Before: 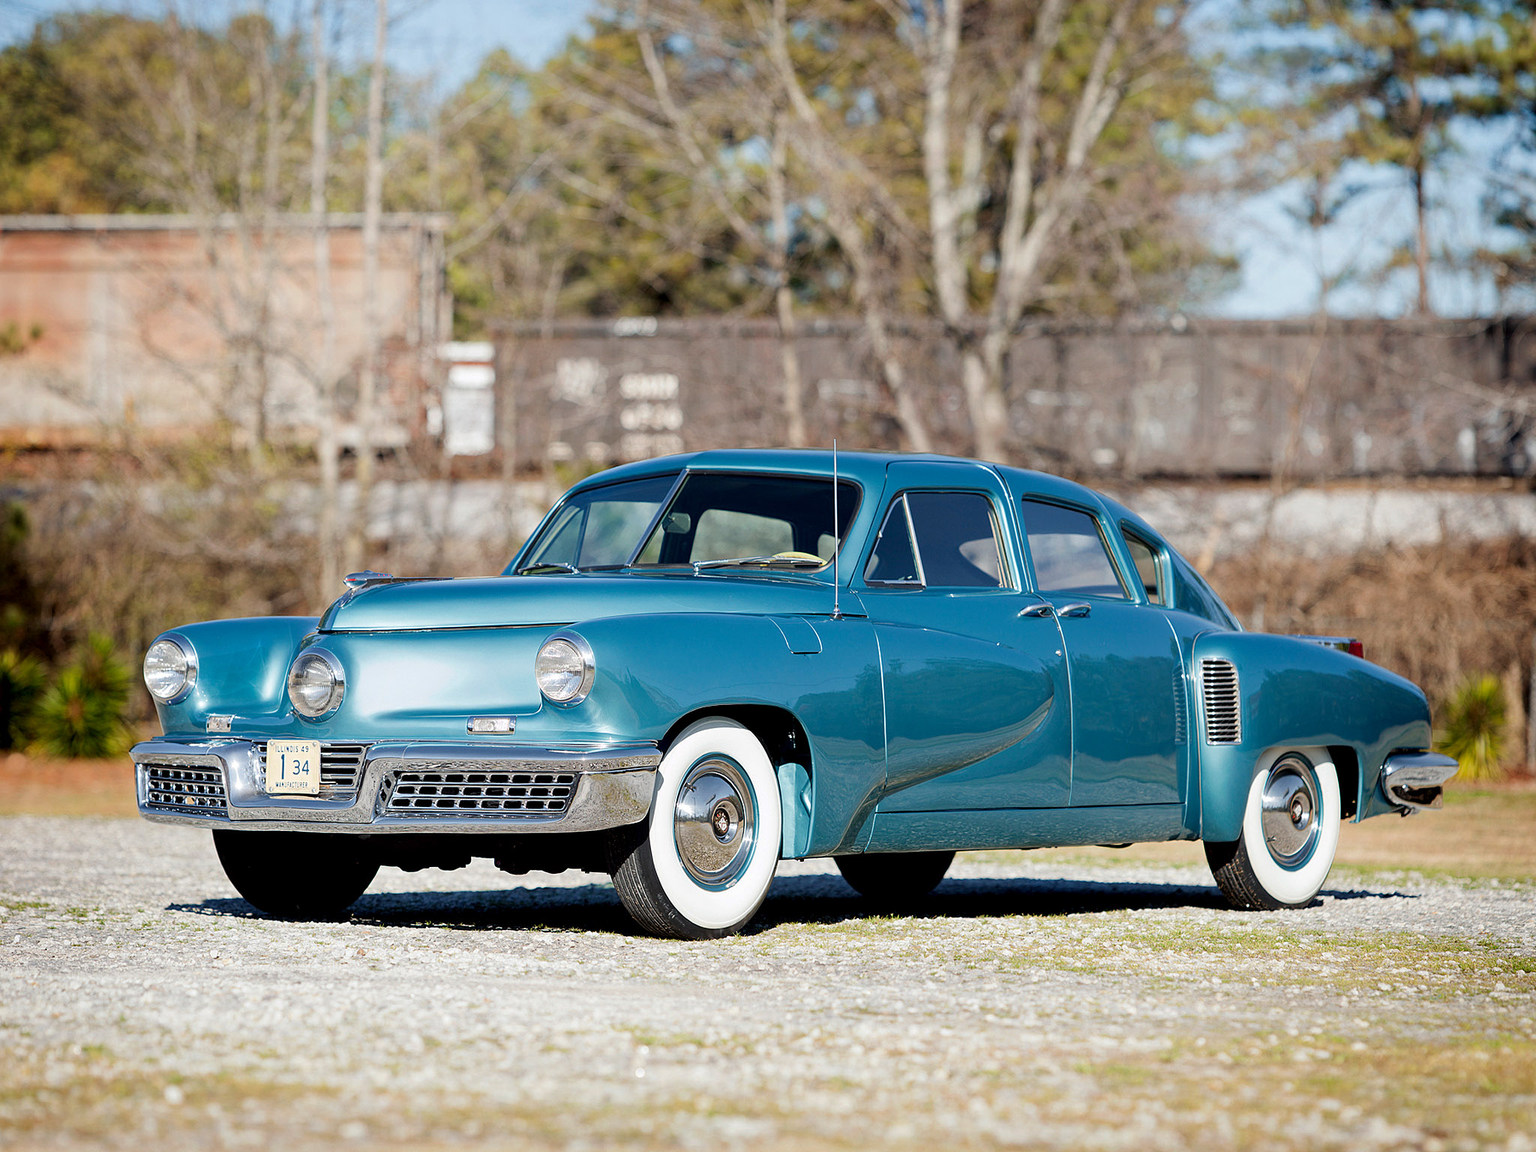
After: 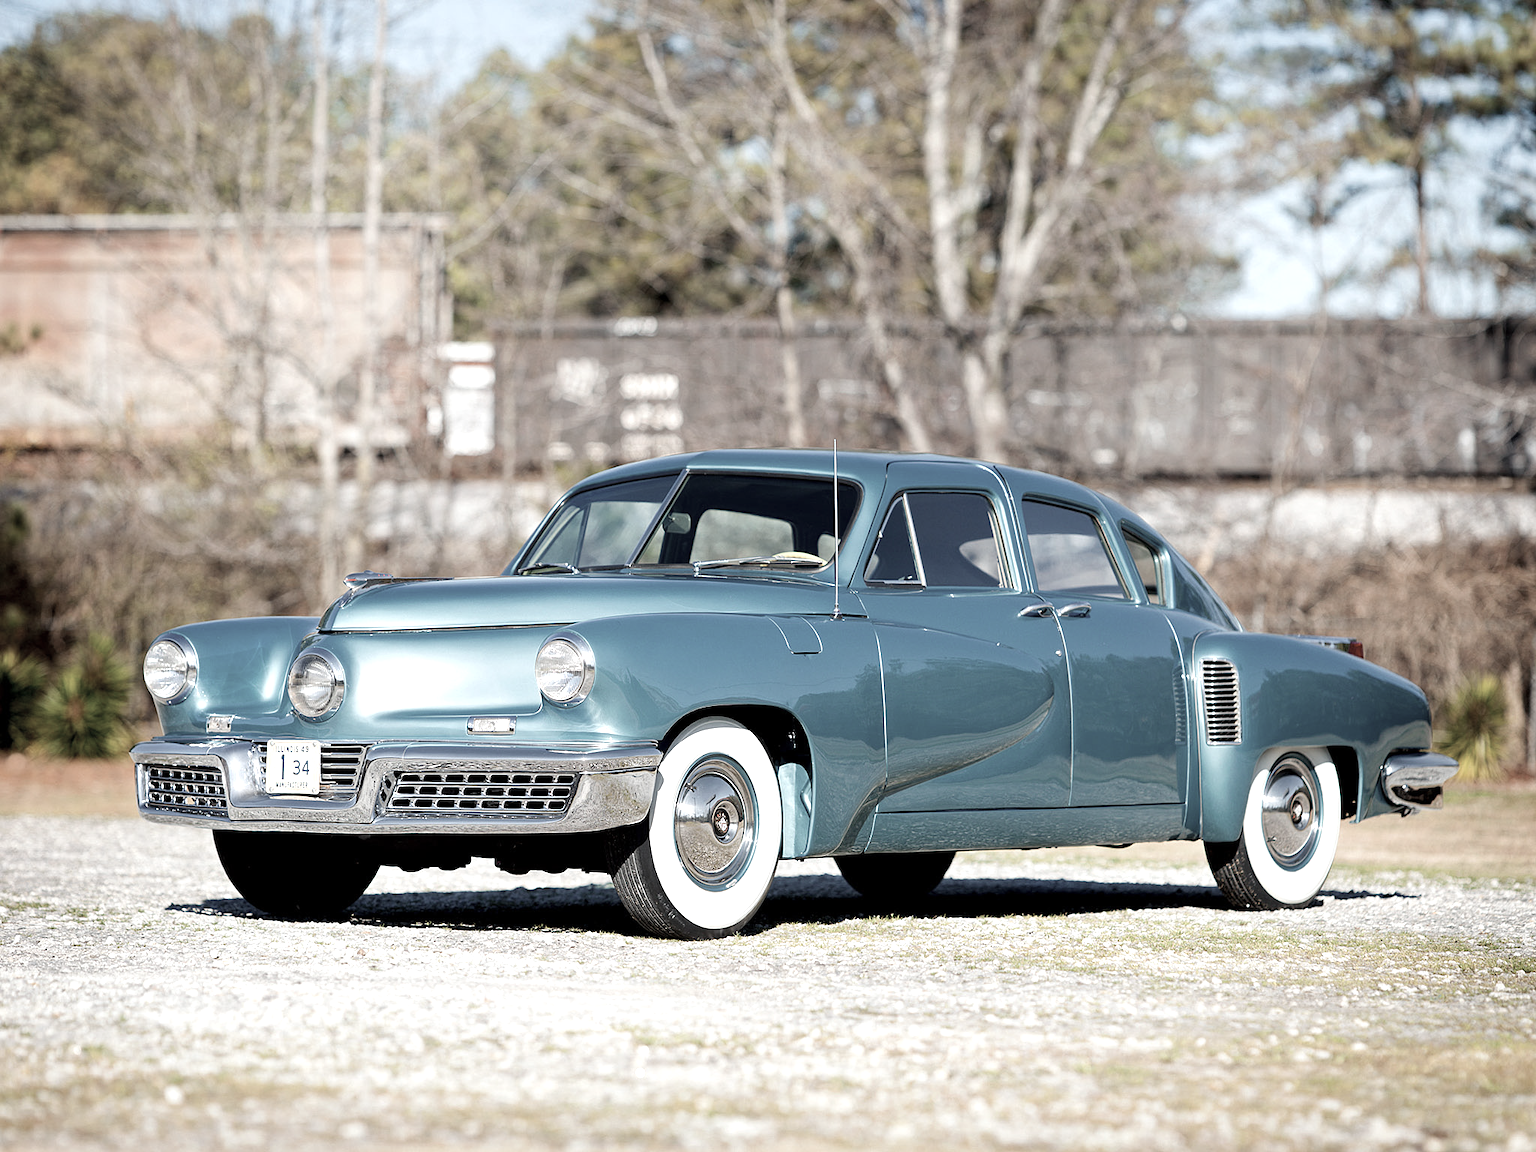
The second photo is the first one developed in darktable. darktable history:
exposure: exposure 0.493 EV, compensate highlight preservation false
color correction: highlights b* -0.059, saturation 0.473
